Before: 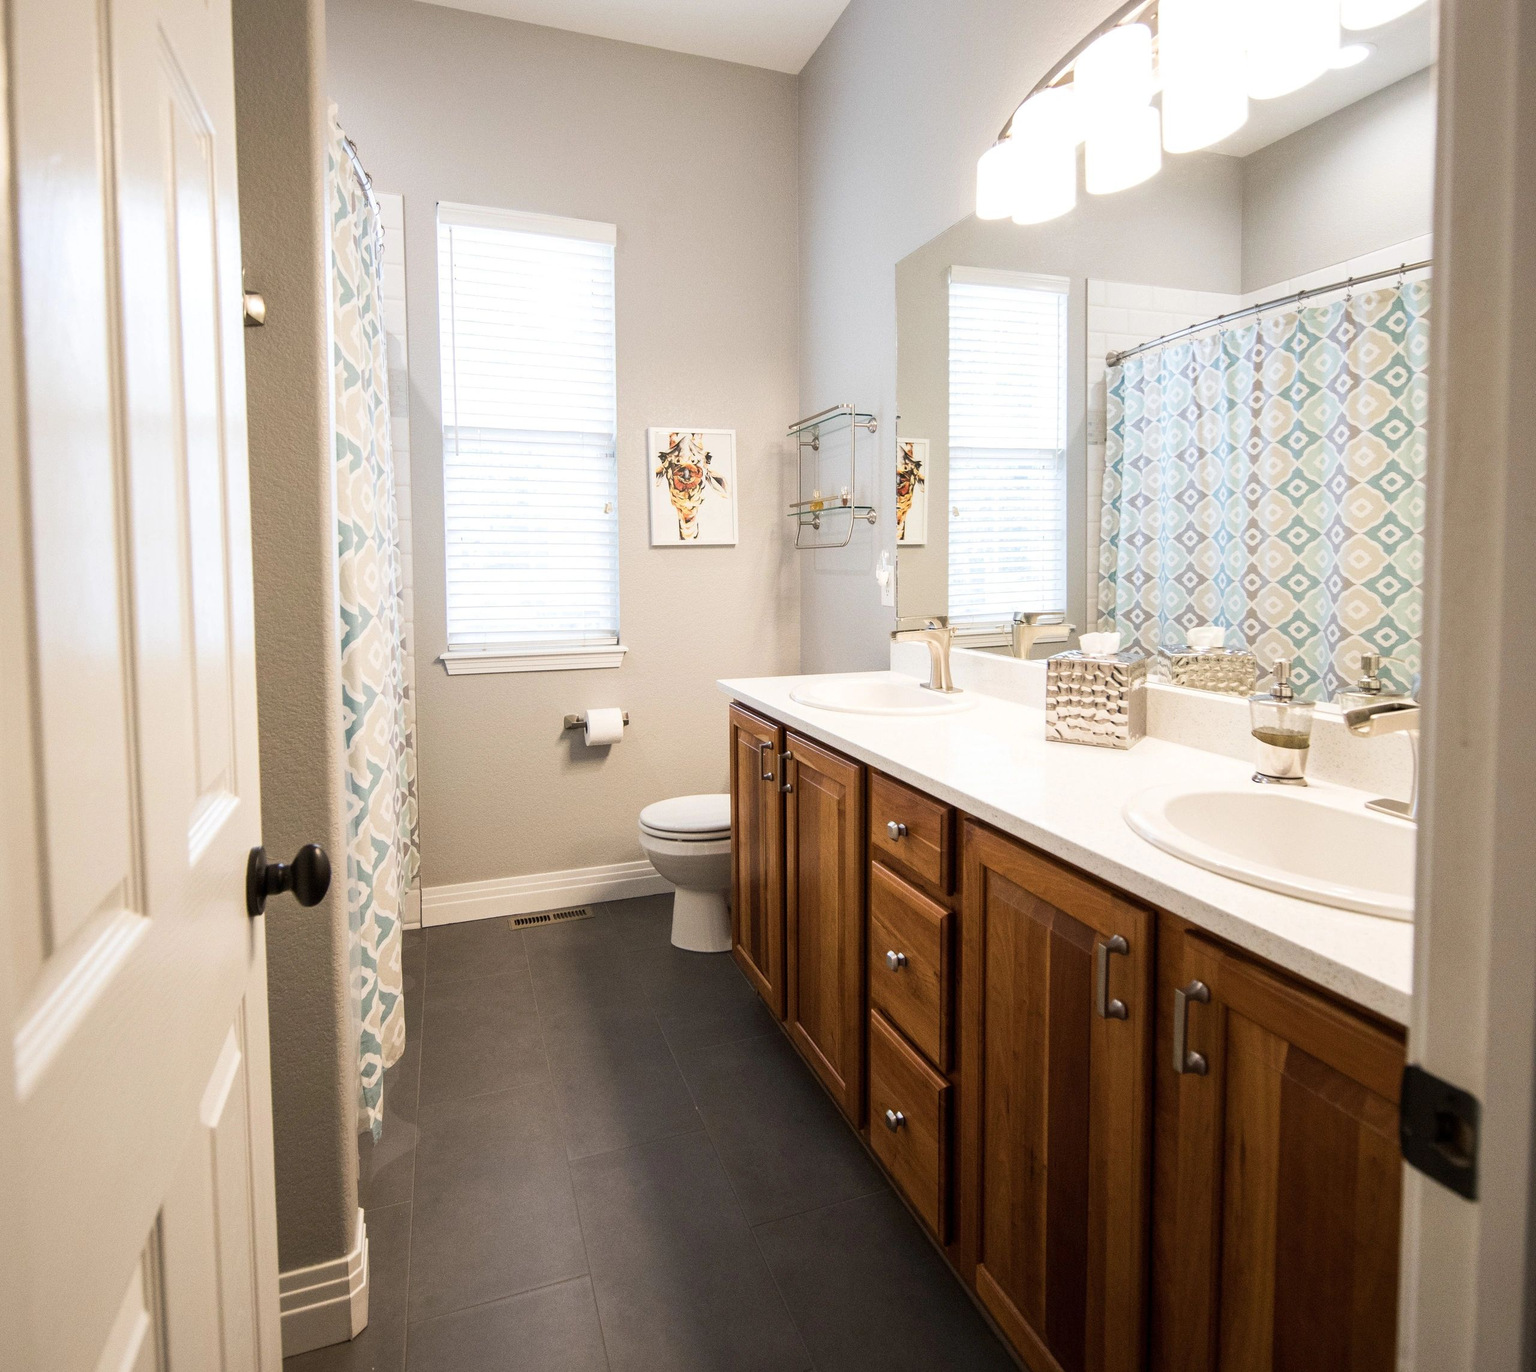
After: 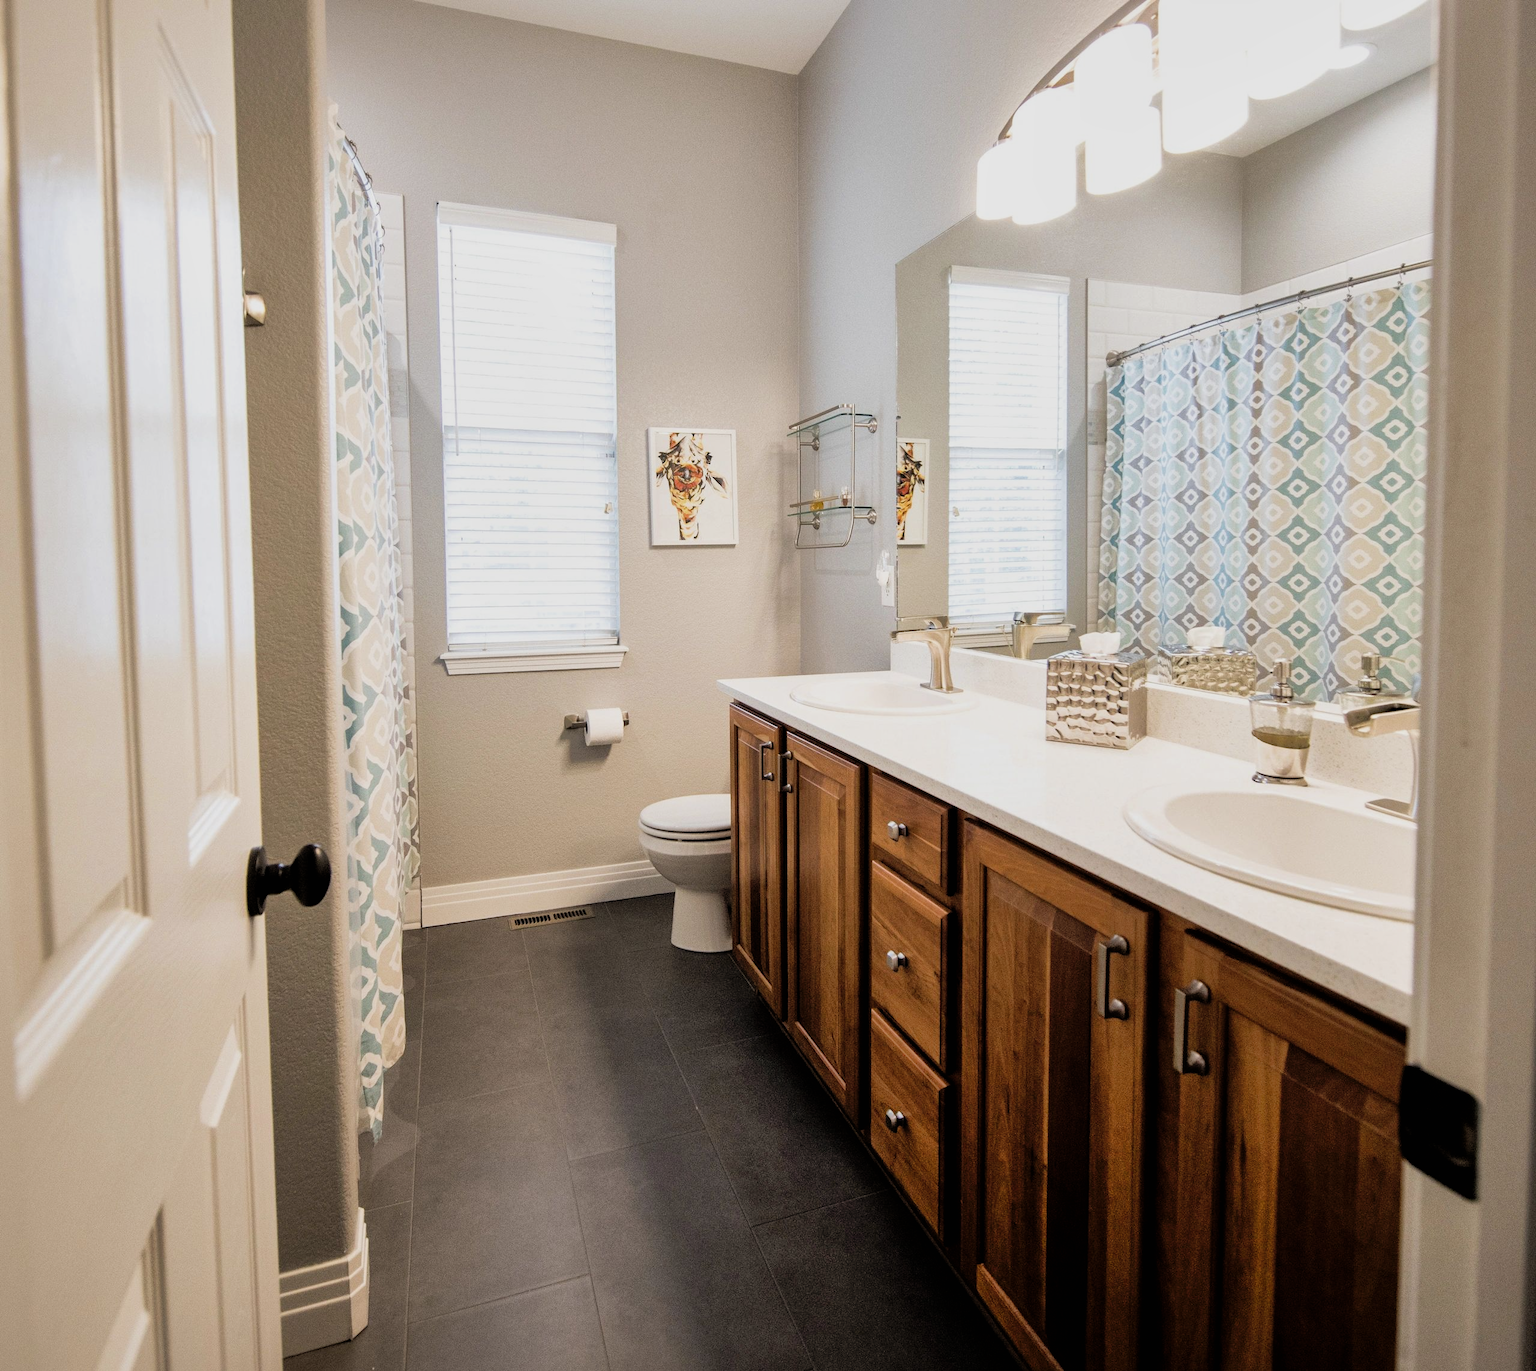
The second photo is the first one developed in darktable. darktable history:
shadows and highlights: on, module defaults
filmic rgb: black relative exposure -5.02 EV, white relative exposure 3.21 EV, hardness 3.43, contrast 1.186, highlights saturation mix -28.56%
